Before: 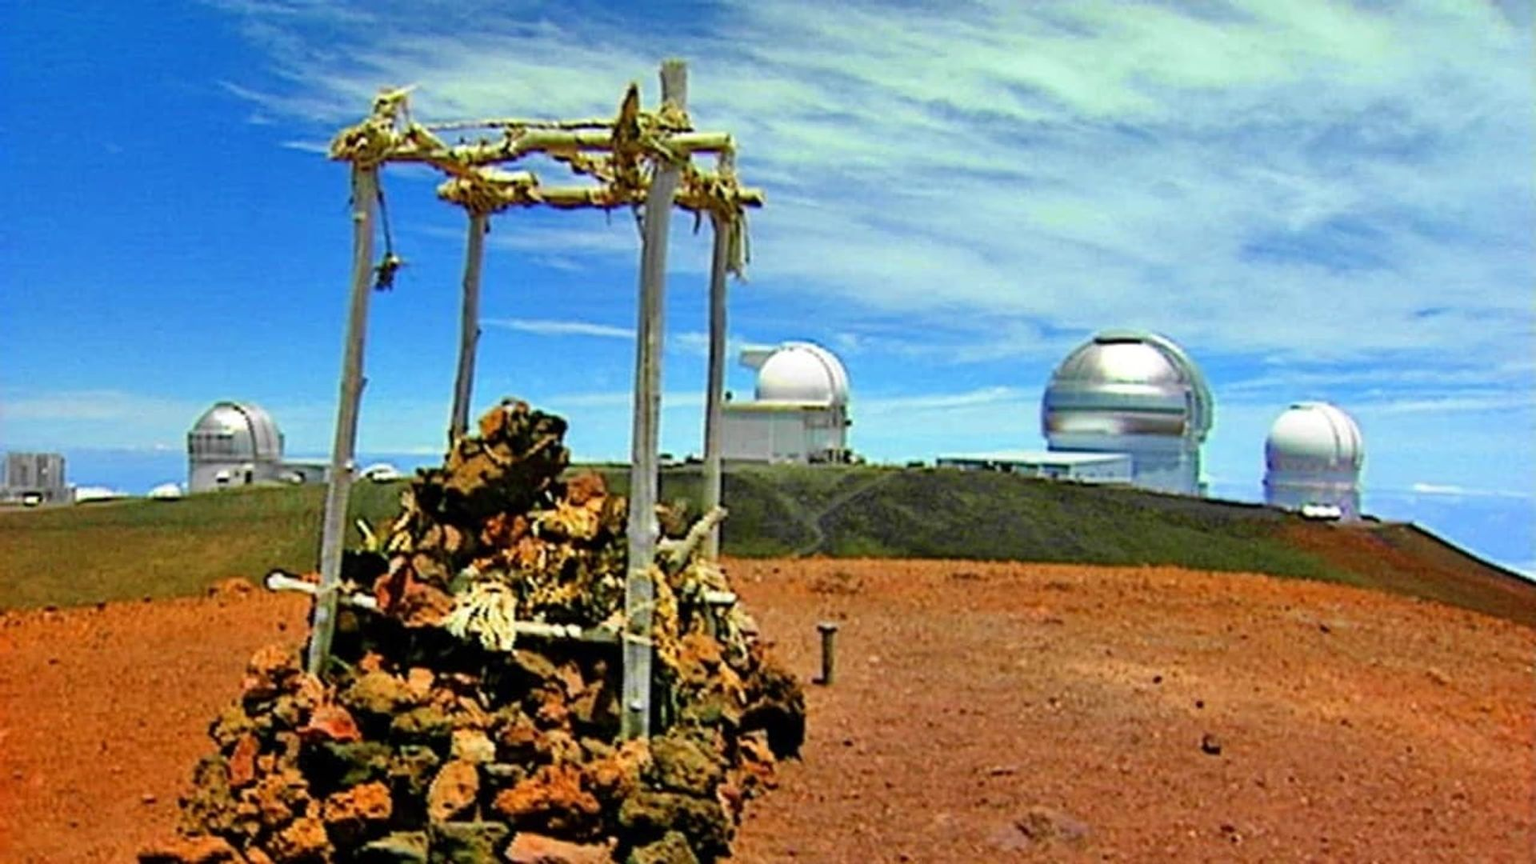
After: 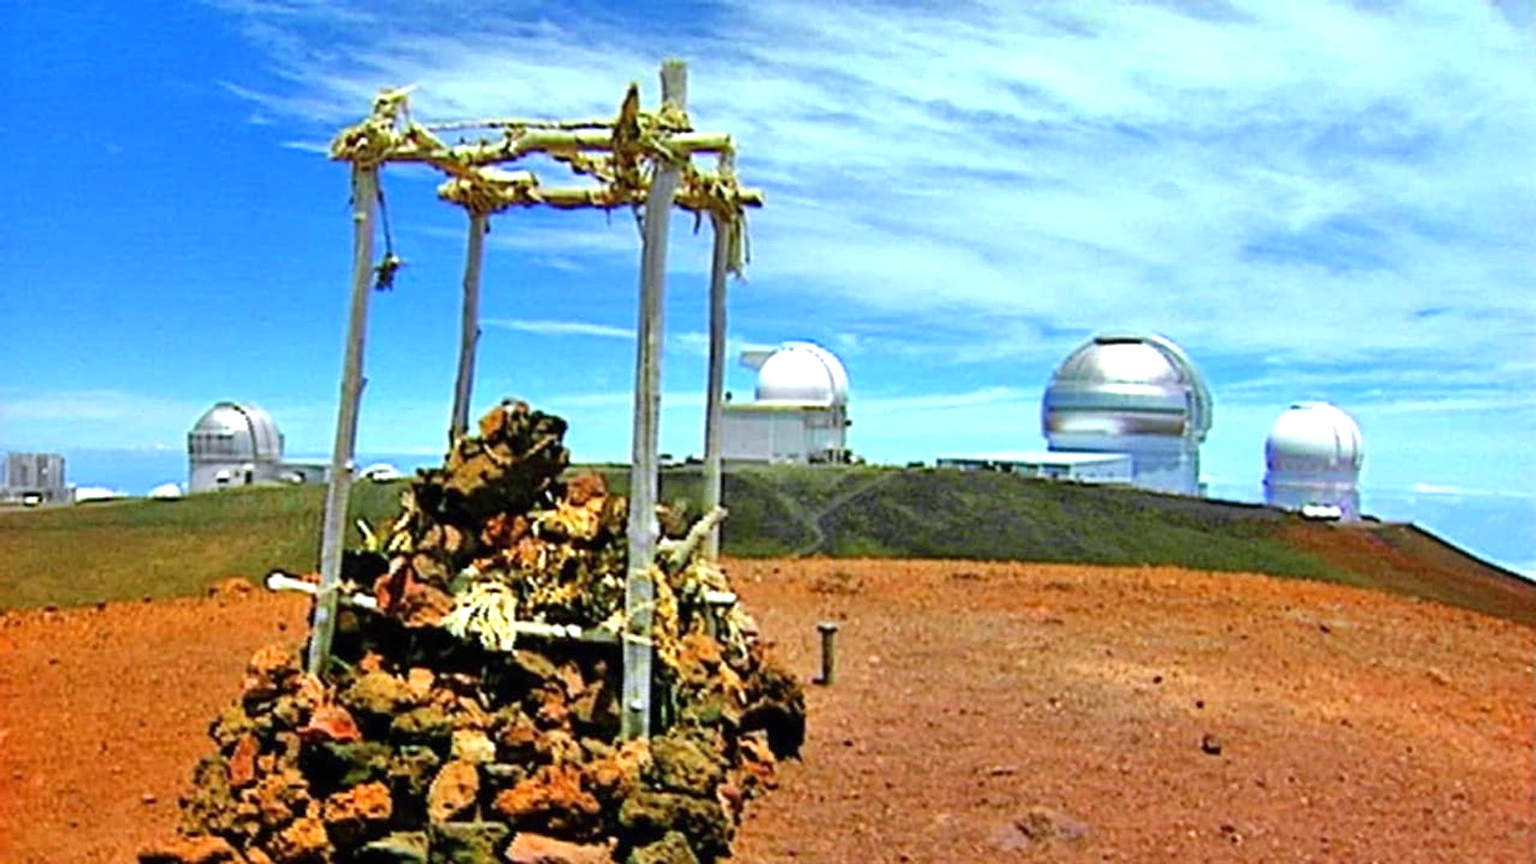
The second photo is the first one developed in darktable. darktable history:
exposure: black level correction 0, exposure 0.5 EV, compensate exposure bias true, compensate highlight preservation false
white balance: red 0.954, blue 1.079
